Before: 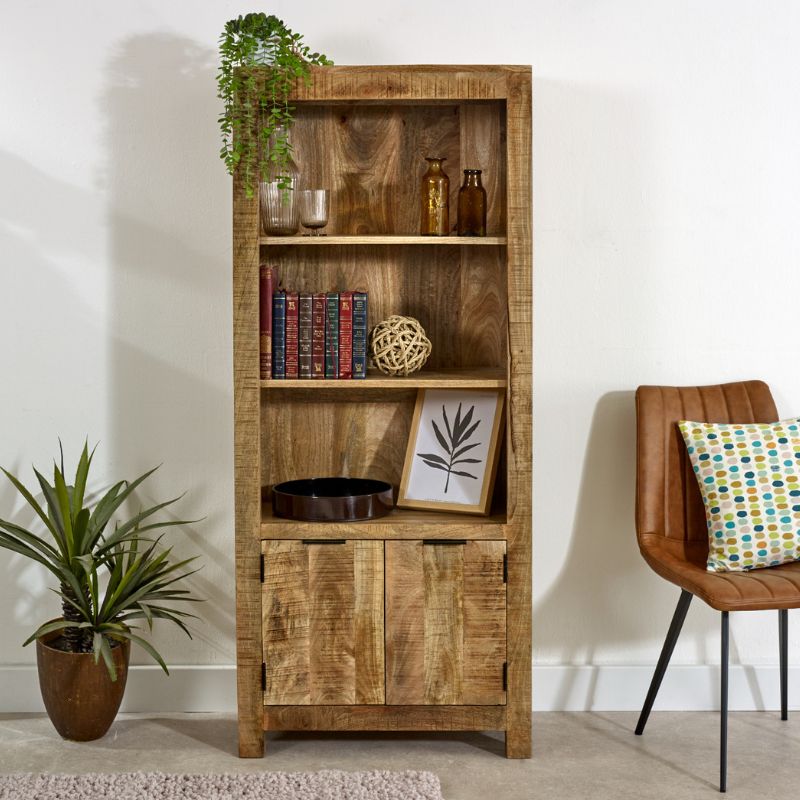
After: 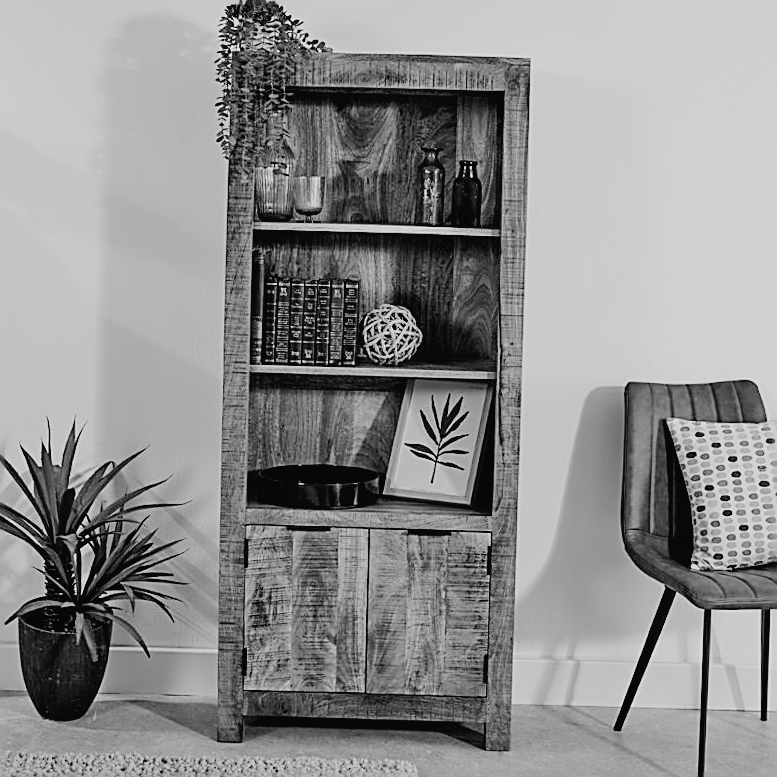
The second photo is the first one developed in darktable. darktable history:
tone equalizer: on, module defaults
crop and rotate: angle -1.69°
color correction: highlights a* -10.69, highlights b* -19.19
filmic rgb: black relative exposure -7.15 EV, white relative exposure 5.36 EV, hardness 3.02
sharpen: amount 1
tone curve: curves: ch0 [(0, 0.019) (0.11, 0.036) (0.259, 0.214) (0.378, 0.365) (0.499, 0.529) (1, 1)], color space Lab, linked channels, preserve colors none
monochrome: on, module defaults
